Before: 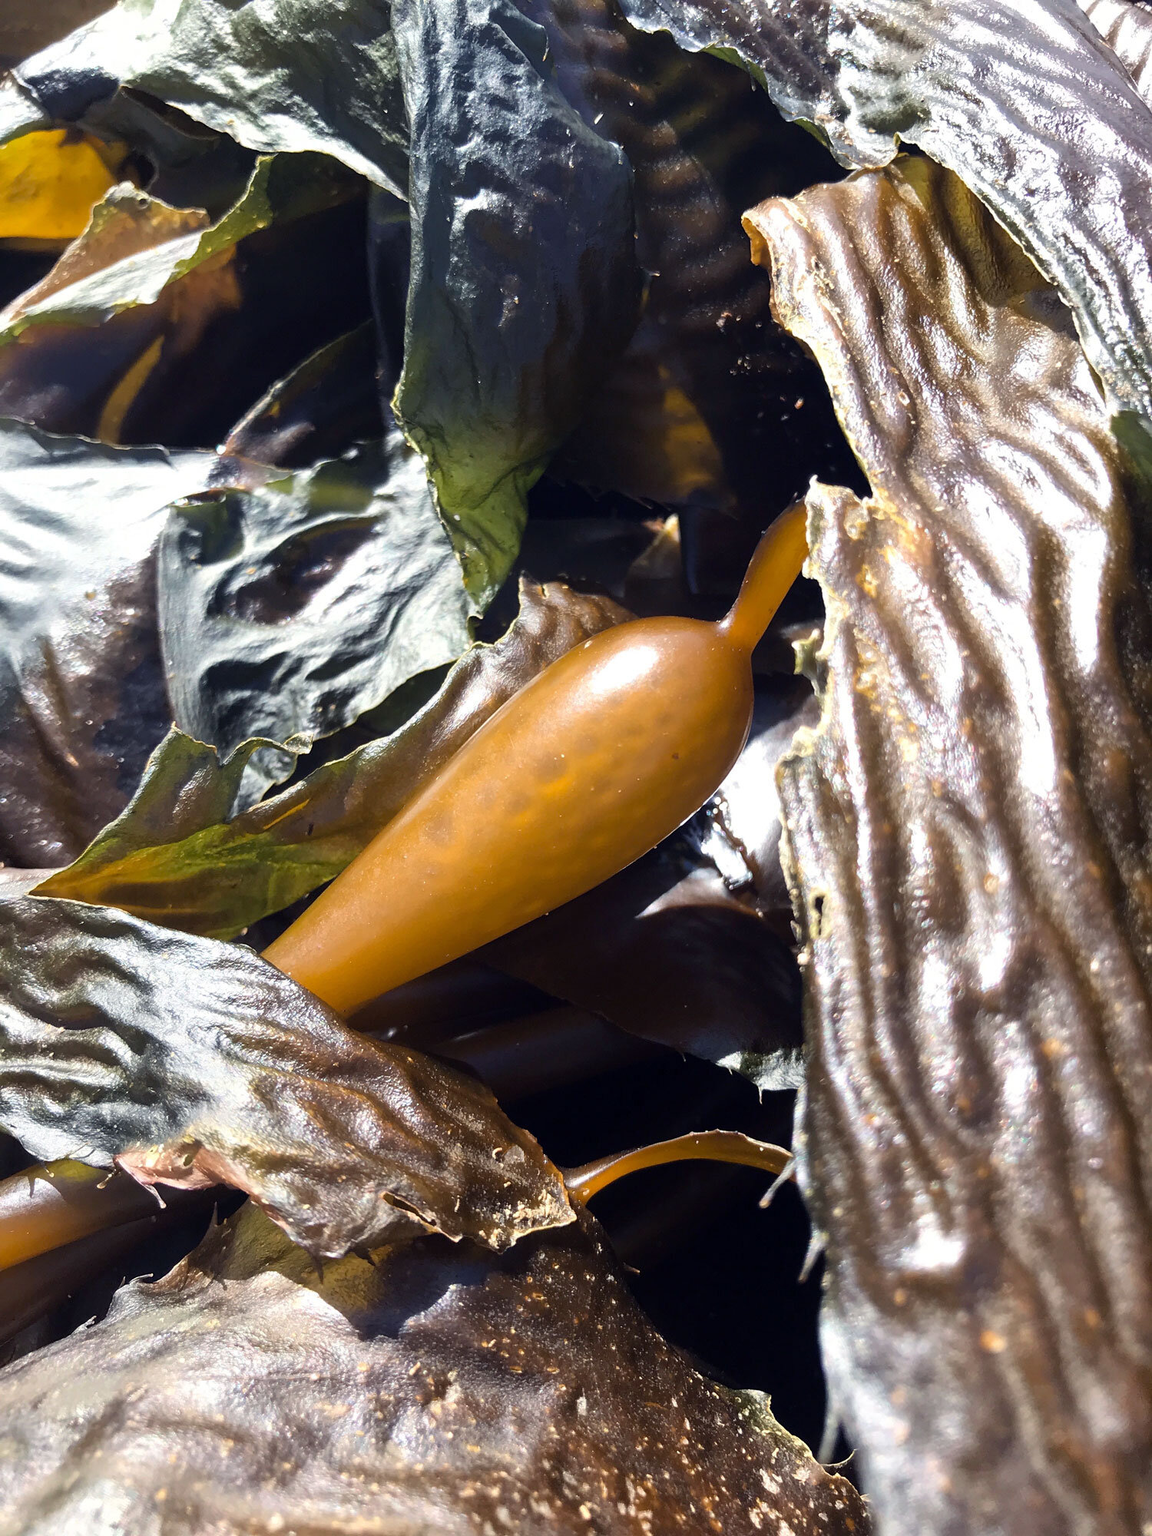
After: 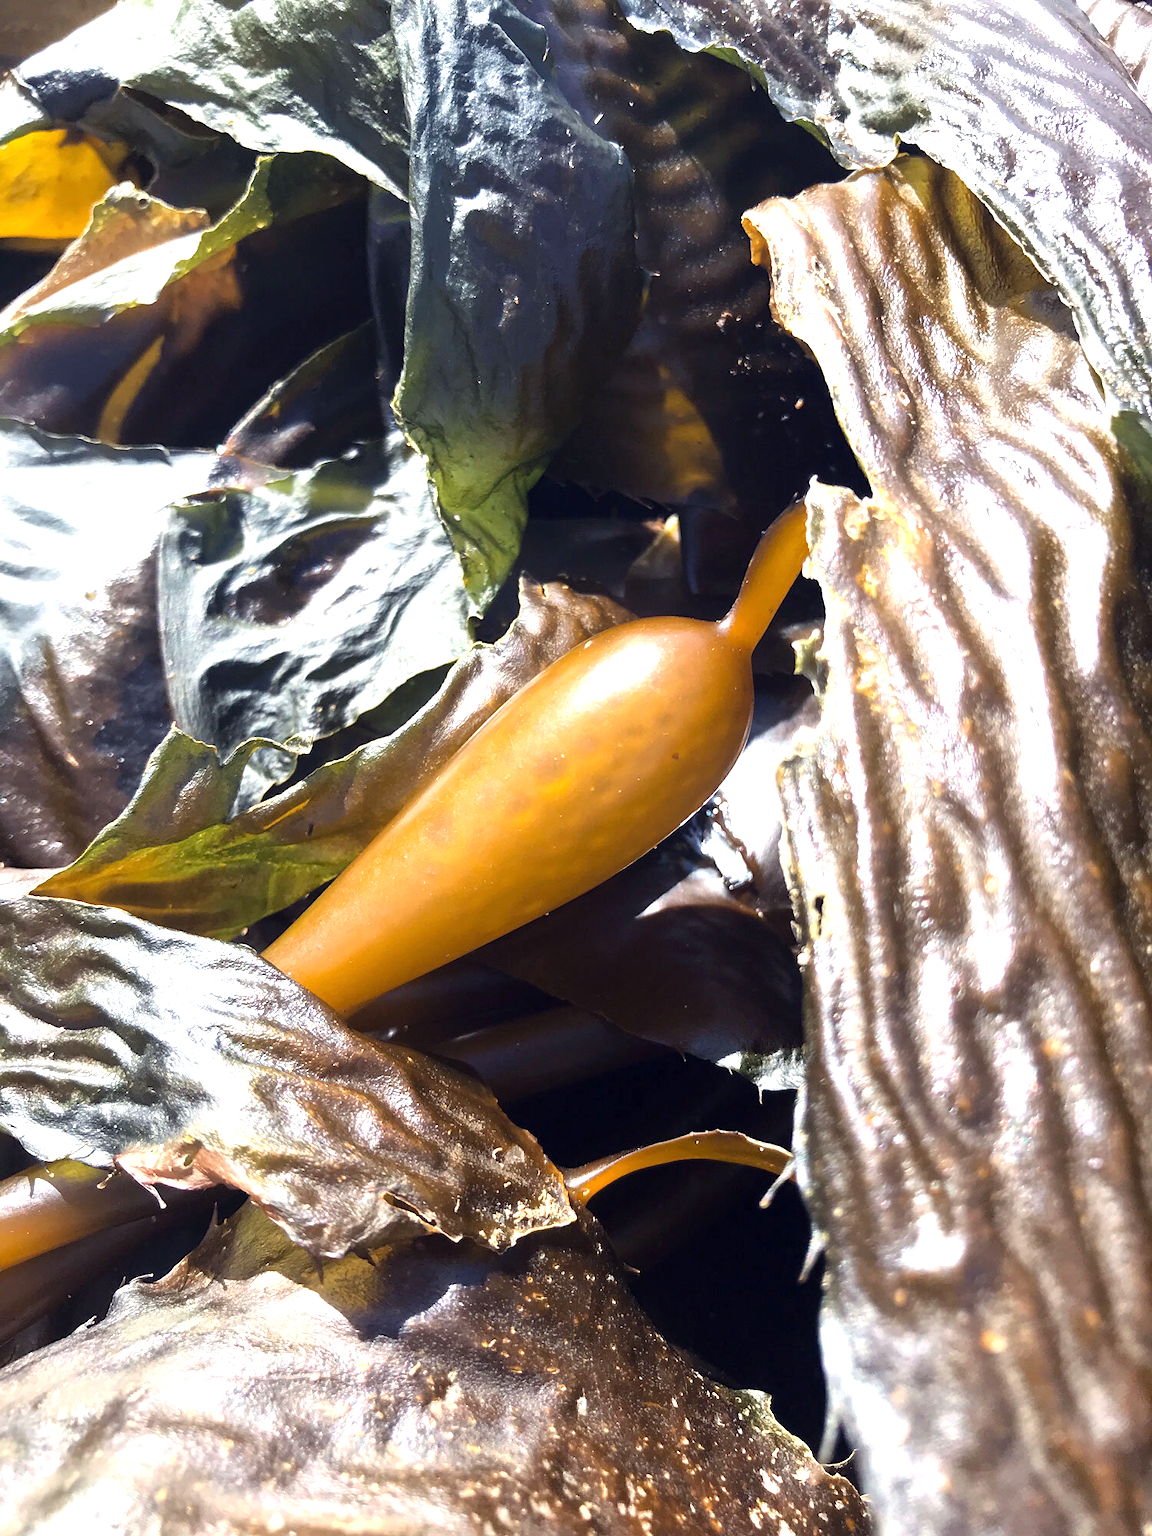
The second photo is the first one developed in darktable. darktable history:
exposure: black level correction 0, exposure 0.694 EV, compensate highlight preservation false
